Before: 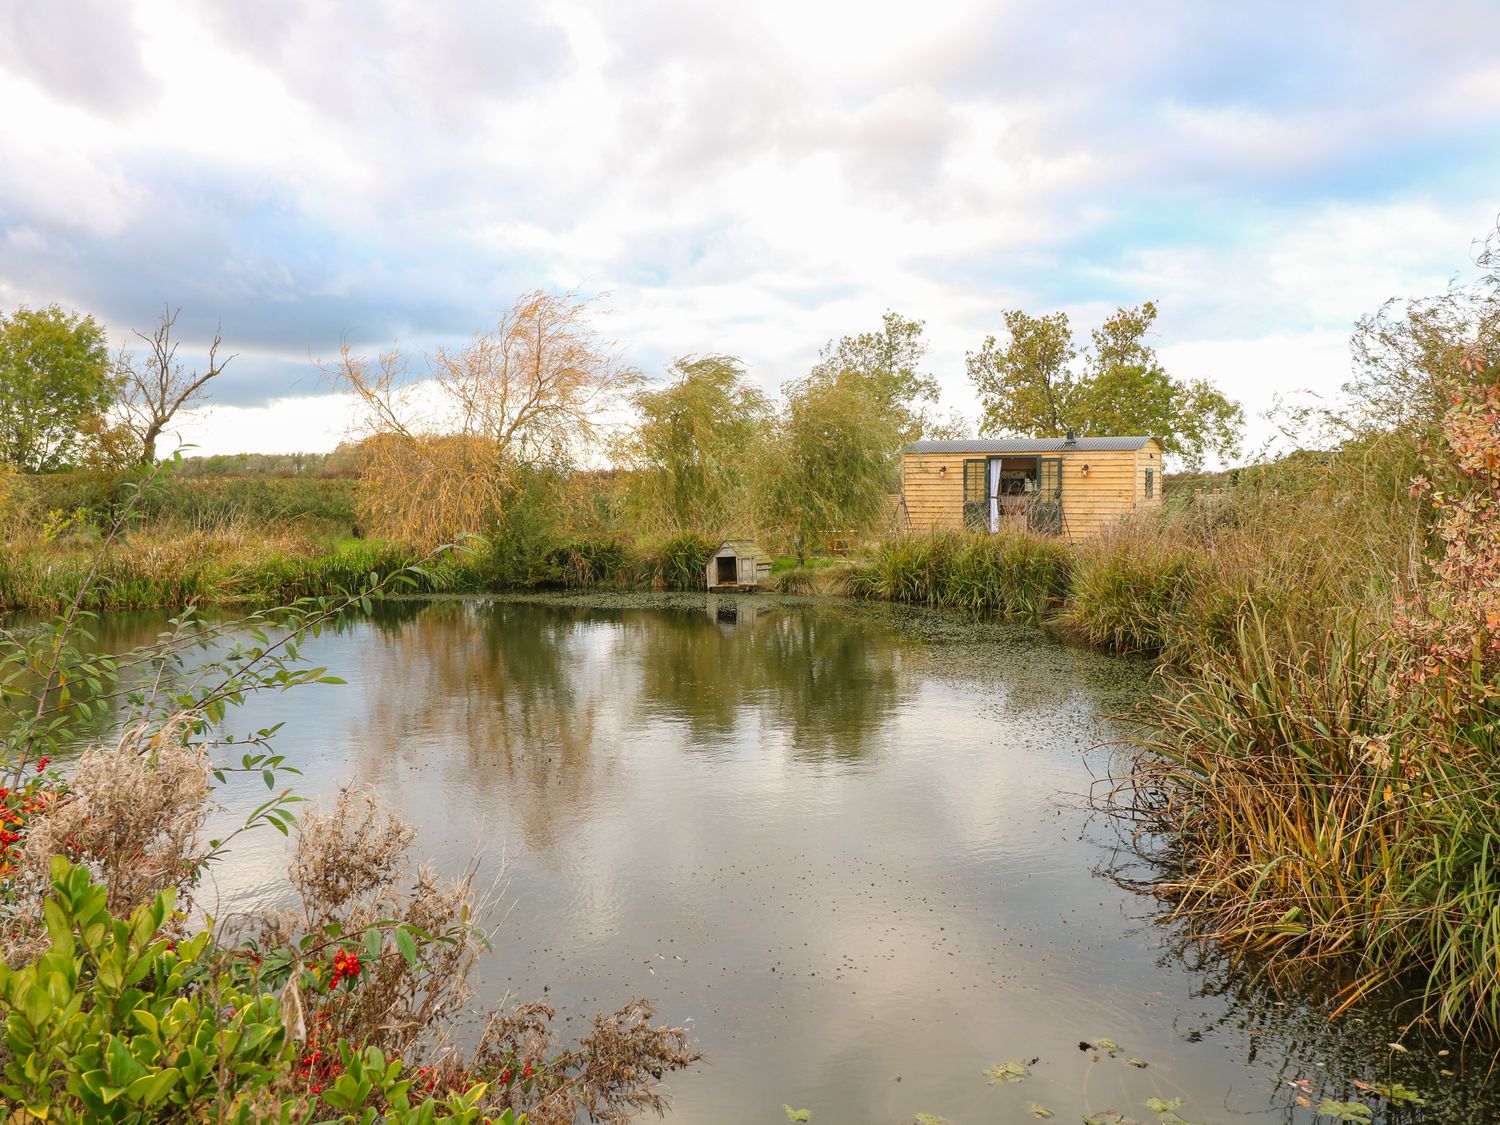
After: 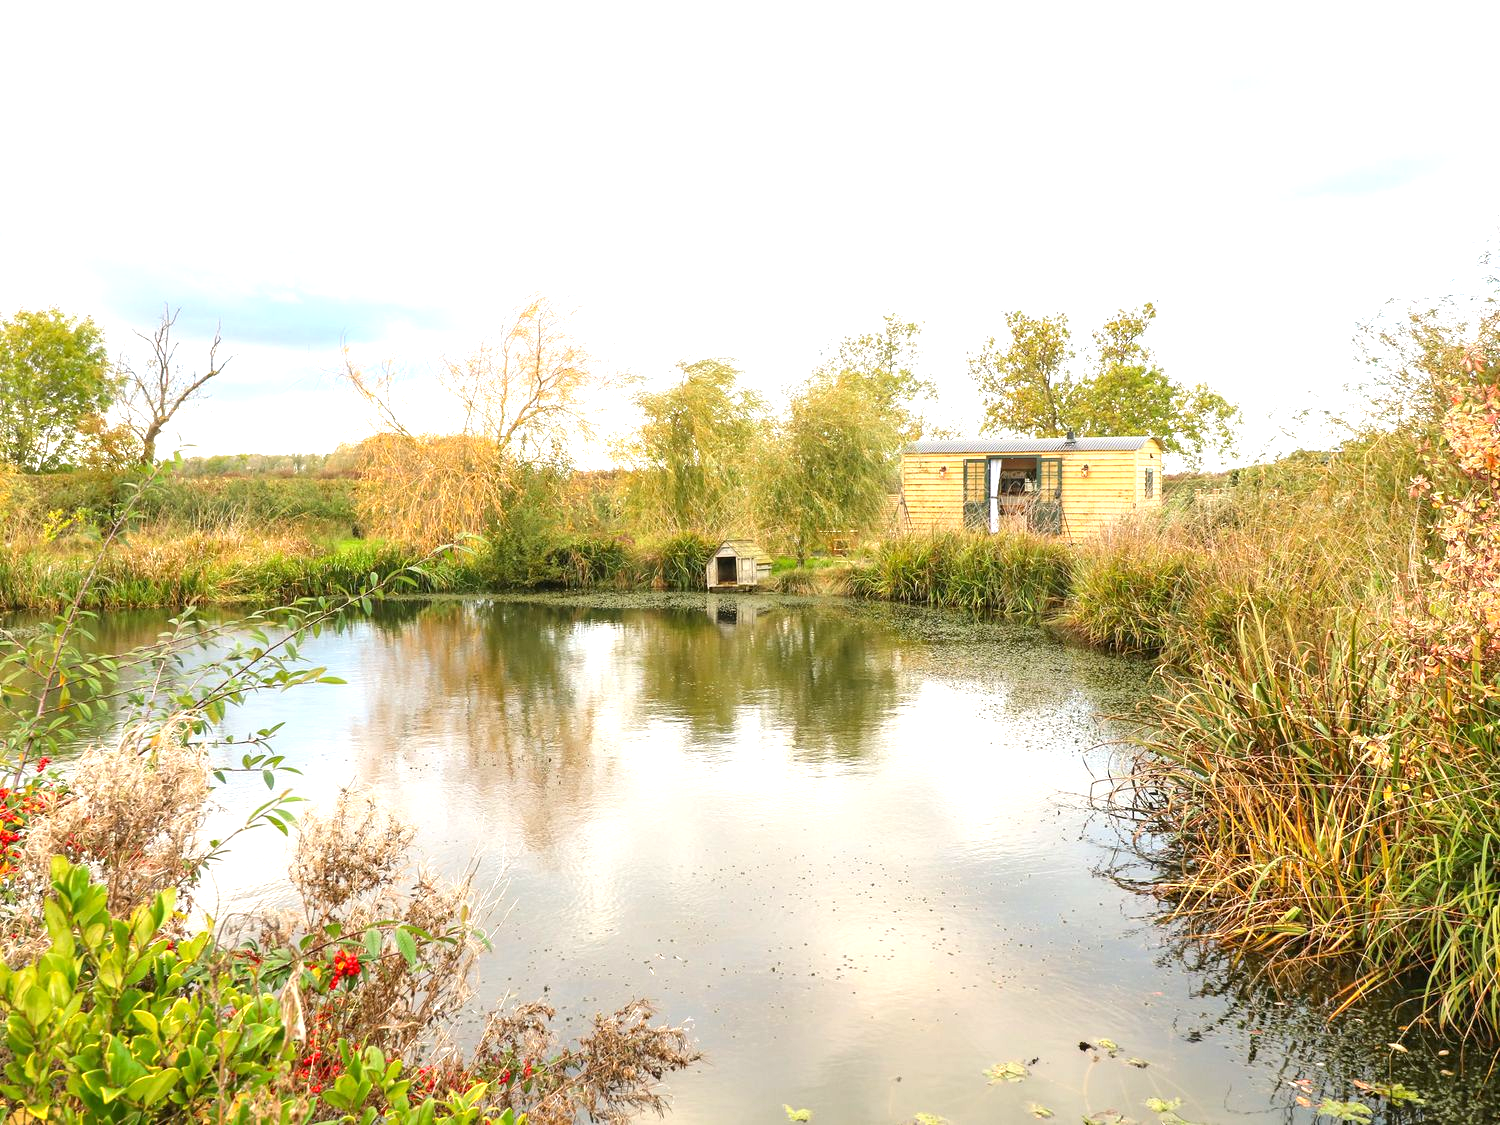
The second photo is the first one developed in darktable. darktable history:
exposure: black level correction 0.001, exposure 1.05 EV, compensate exposure bias true, compensate highlight preservation false
white balance: emerald 1
